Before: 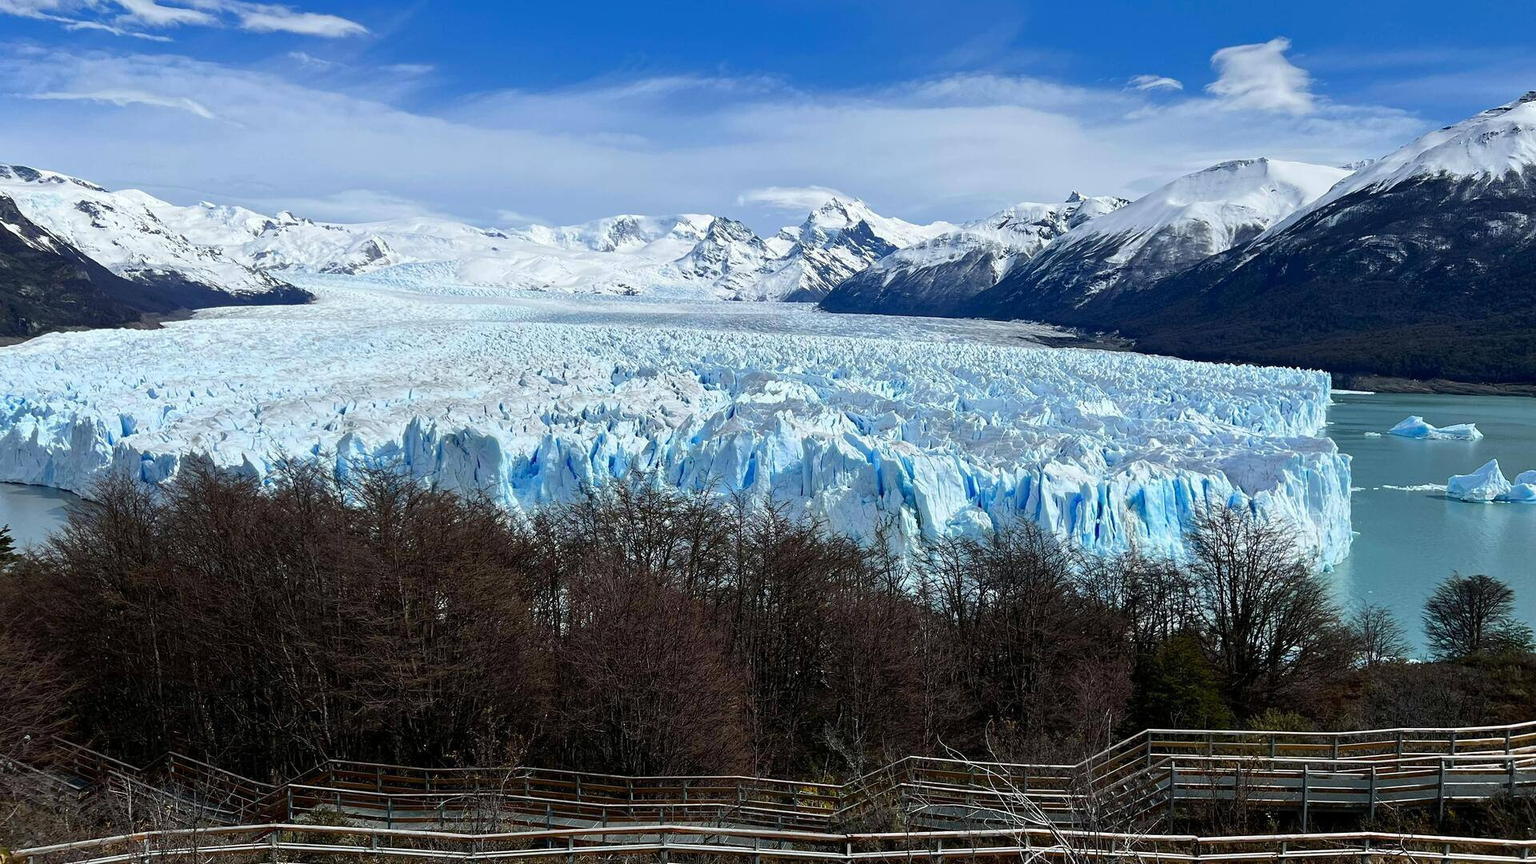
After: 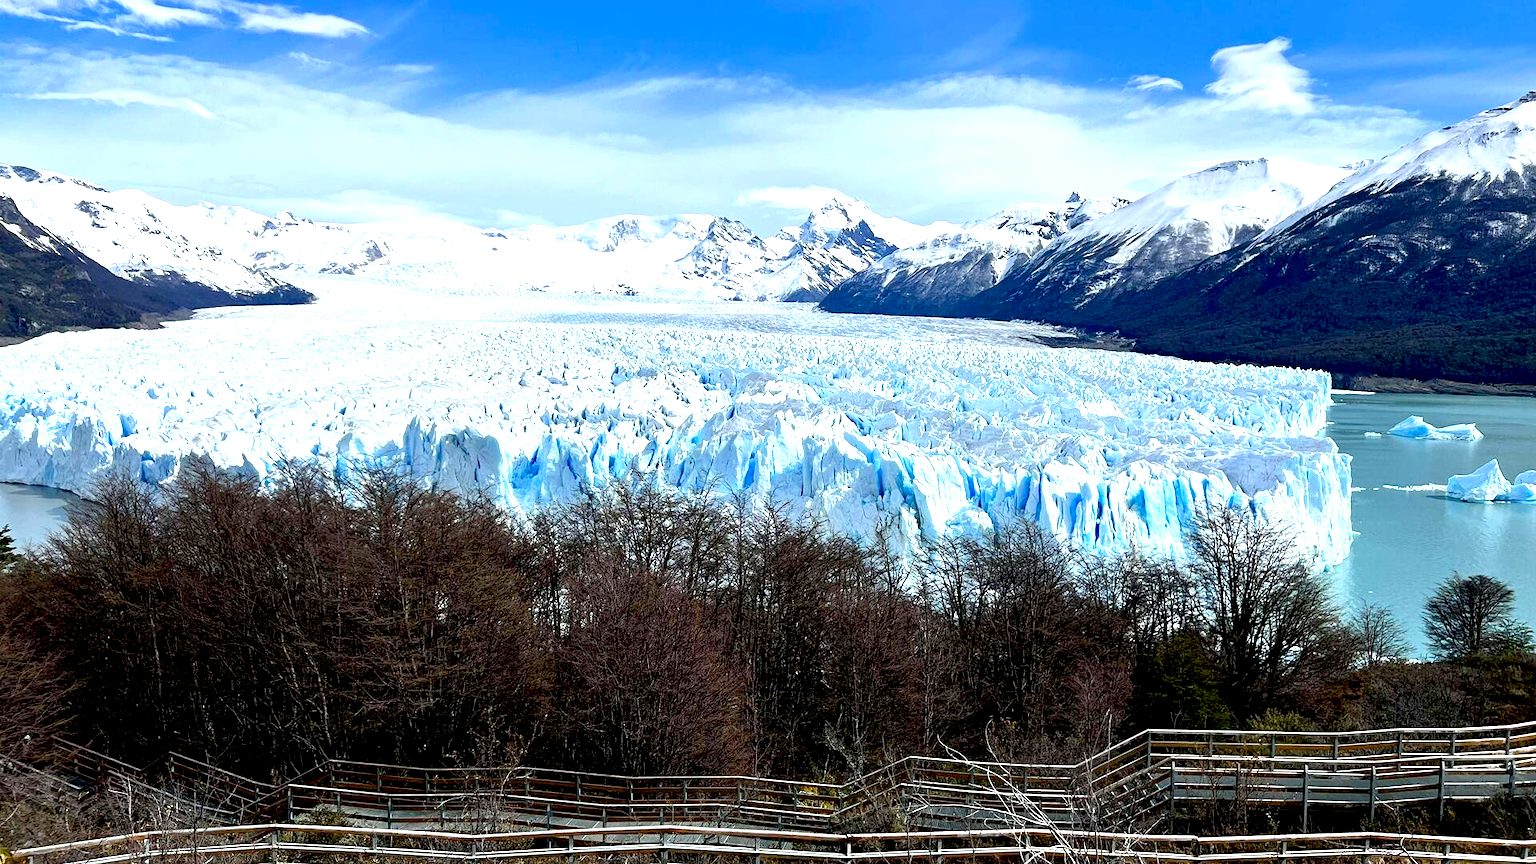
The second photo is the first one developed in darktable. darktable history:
exposure: black level correction 0.008, exposure 0.986 EV, compensate highlight preservation false
